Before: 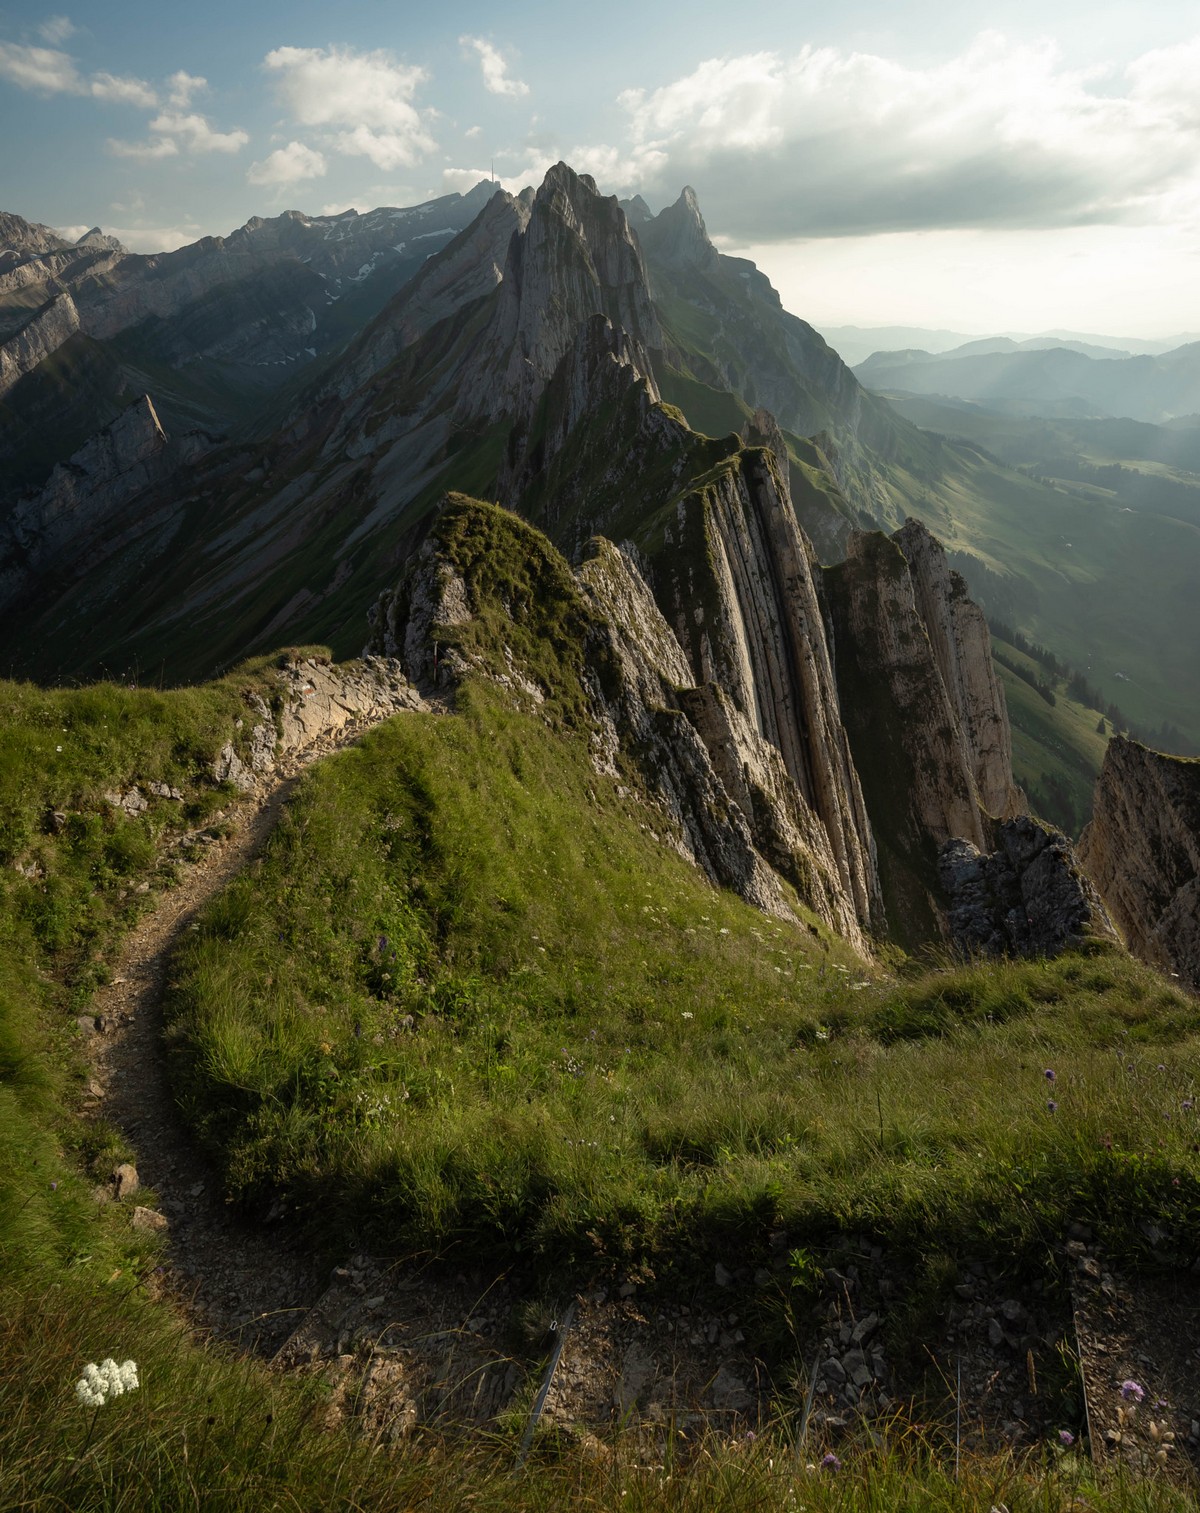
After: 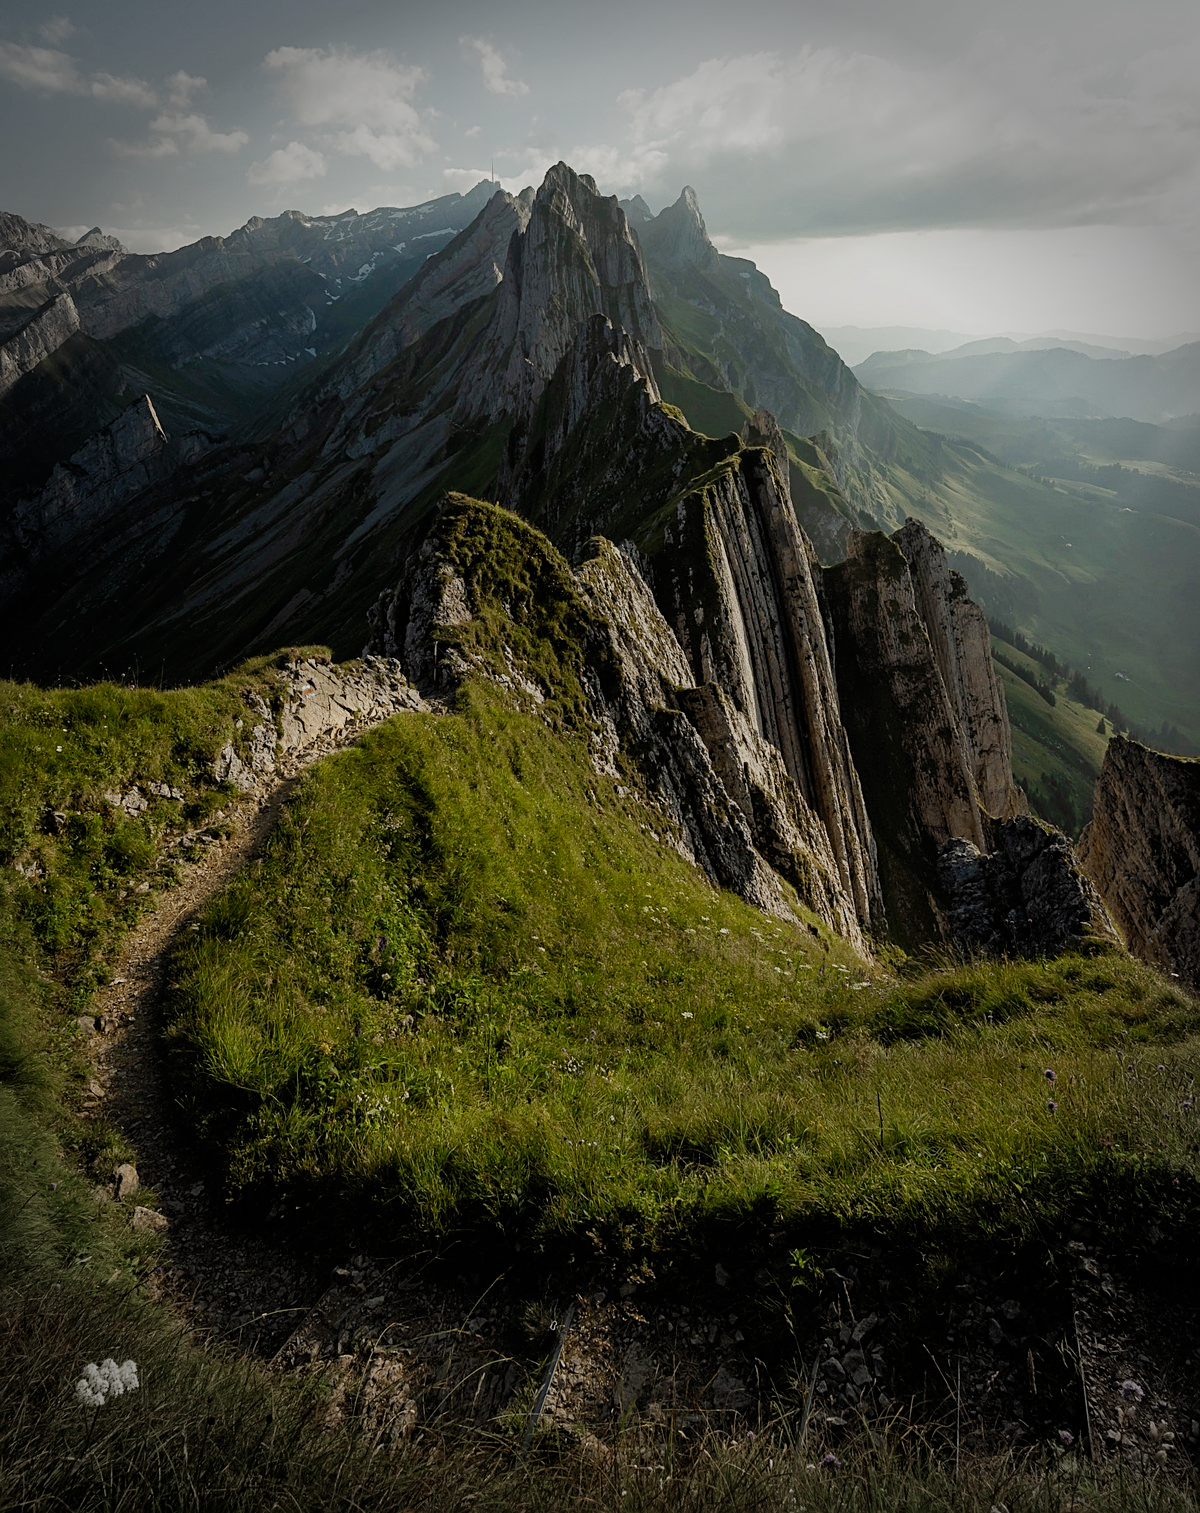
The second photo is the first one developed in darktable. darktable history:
sharpen: on, module defaults
vignetting: fall-off start 76.06%, fall-off radius 27.67%, width/height ratio 0.969
filmic rgb: black relative exposure -7.65 EV, white relative exposure 4.56 EV, threshold 5.96 EV, hardness 3.61, preserve chrominance no, color science v5 (2021), enable highlight reconstruction true
